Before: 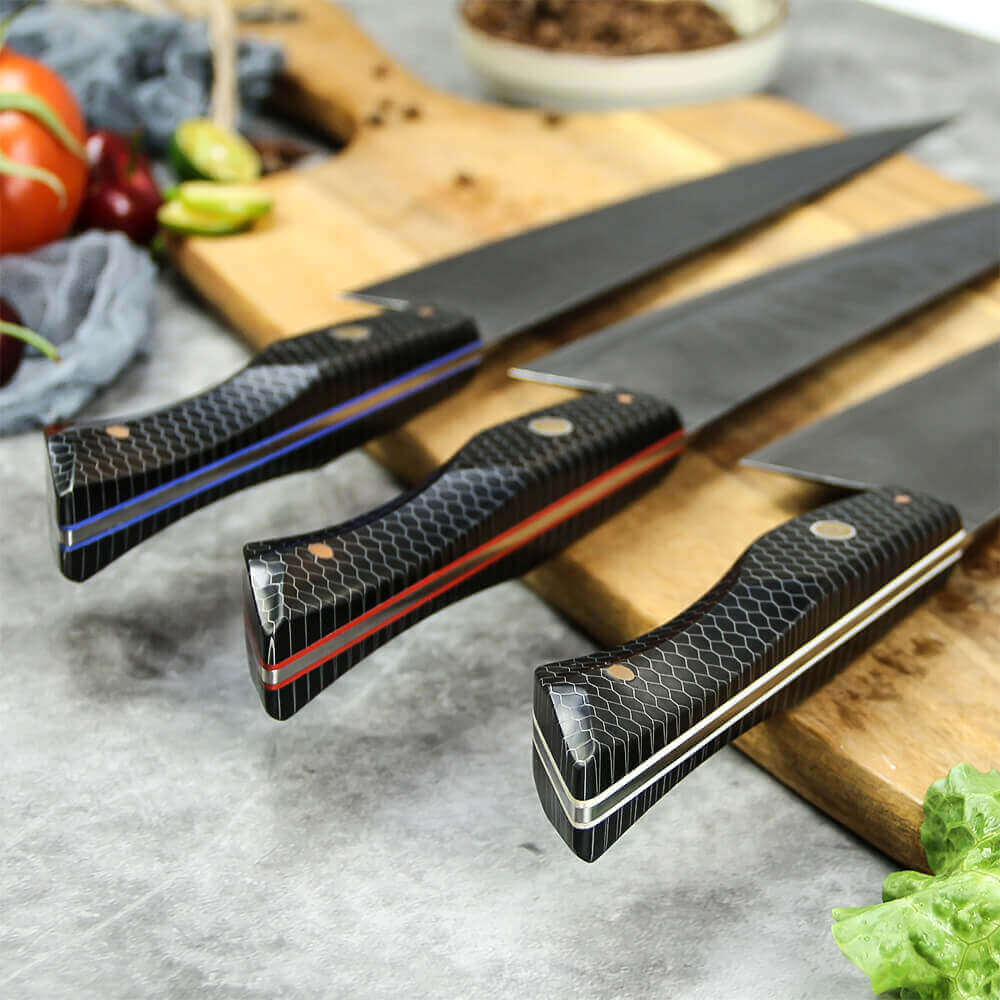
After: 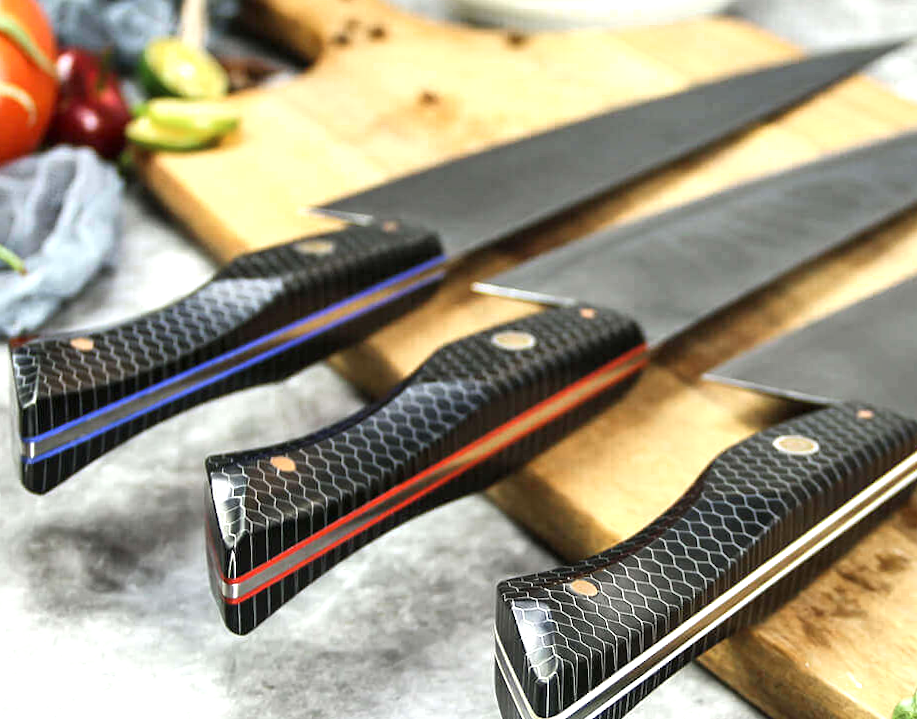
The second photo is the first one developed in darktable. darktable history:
exposure: exposure 0.785 EV, compensate highlight preservation false
shadows and highlights: shadows 37.27, highlights -28.18, soften with gaussian
contrast brightness saturation: saturation -0.05
rotate and perspective: rotation 0.226°, lens shift (vertical) -0.042, crop left 0.023, crop right 0.982, crop top 0.006, crop bottom 0.994
color zones: curves: ch0 [(0, 0.5) (0.143, 0.5) (0.286, 0.456) (0.429, 0.5) (0.571, 0.5) (0.714, 0.5) (0.857, 0.5) (1, 0.5)]; ch1 [(0, 0.5) (0.143, 0.5) (0.286, 0.422) (0.429, 0.5) (0.571, 0.5) (0.714, 0.5) (0.857, 0.5) (1, 0.5)]
crop: left 2.737%, top 7.287%, right 3.421%, bottom 20.179%
